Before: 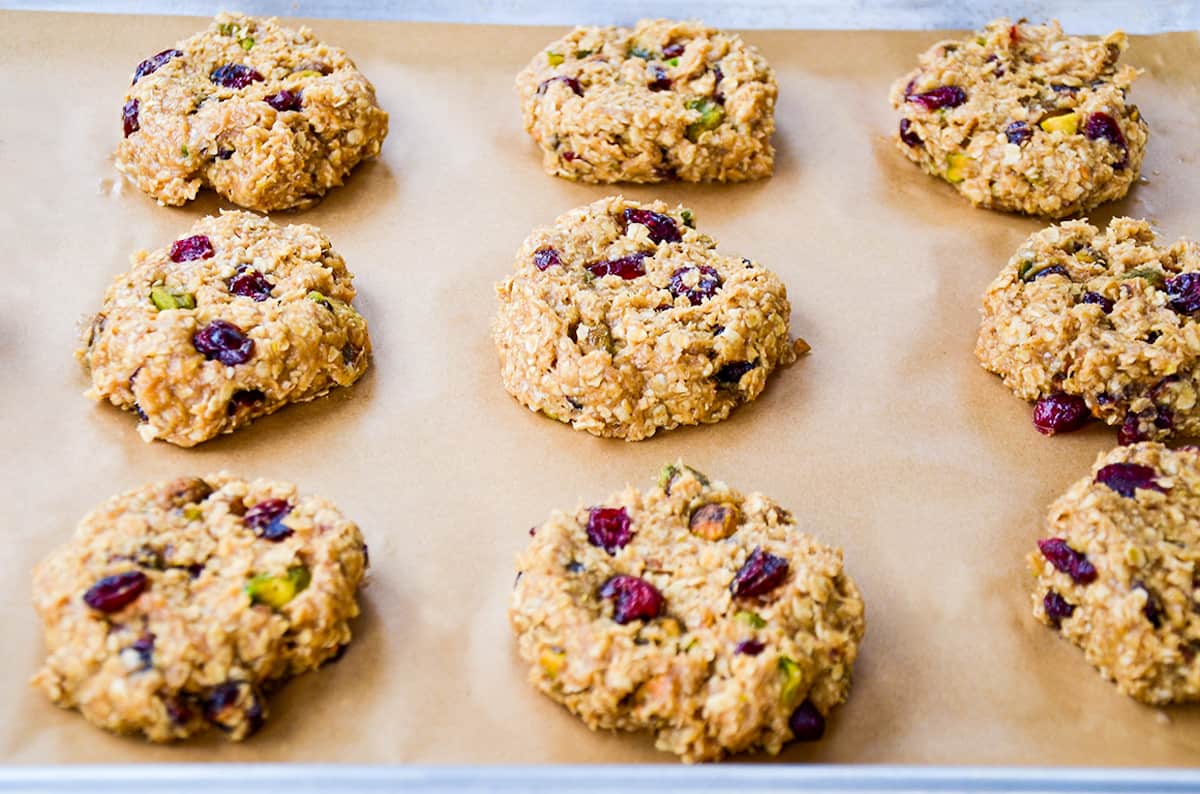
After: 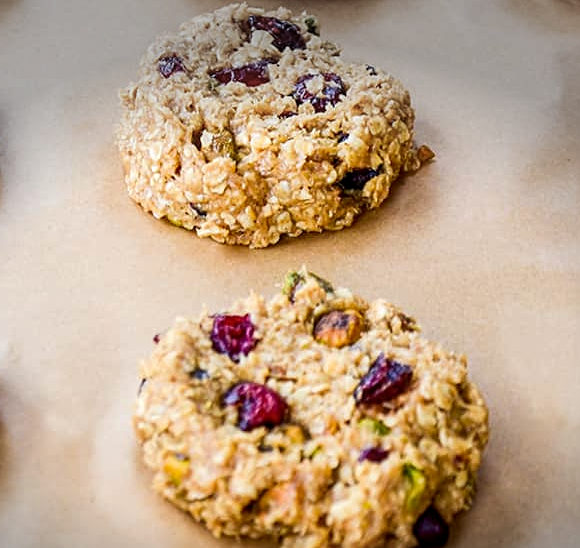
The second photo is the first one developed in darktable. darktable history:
local contrast: on, module defaults
vignetting: fall-off start 99.36%, center (-0.03, 0.238), width/height ratio 1.307
sharpen: amount 0.211
crop: left 31.353%, top 24.404%, right 20.282%, bottom 6.5%
